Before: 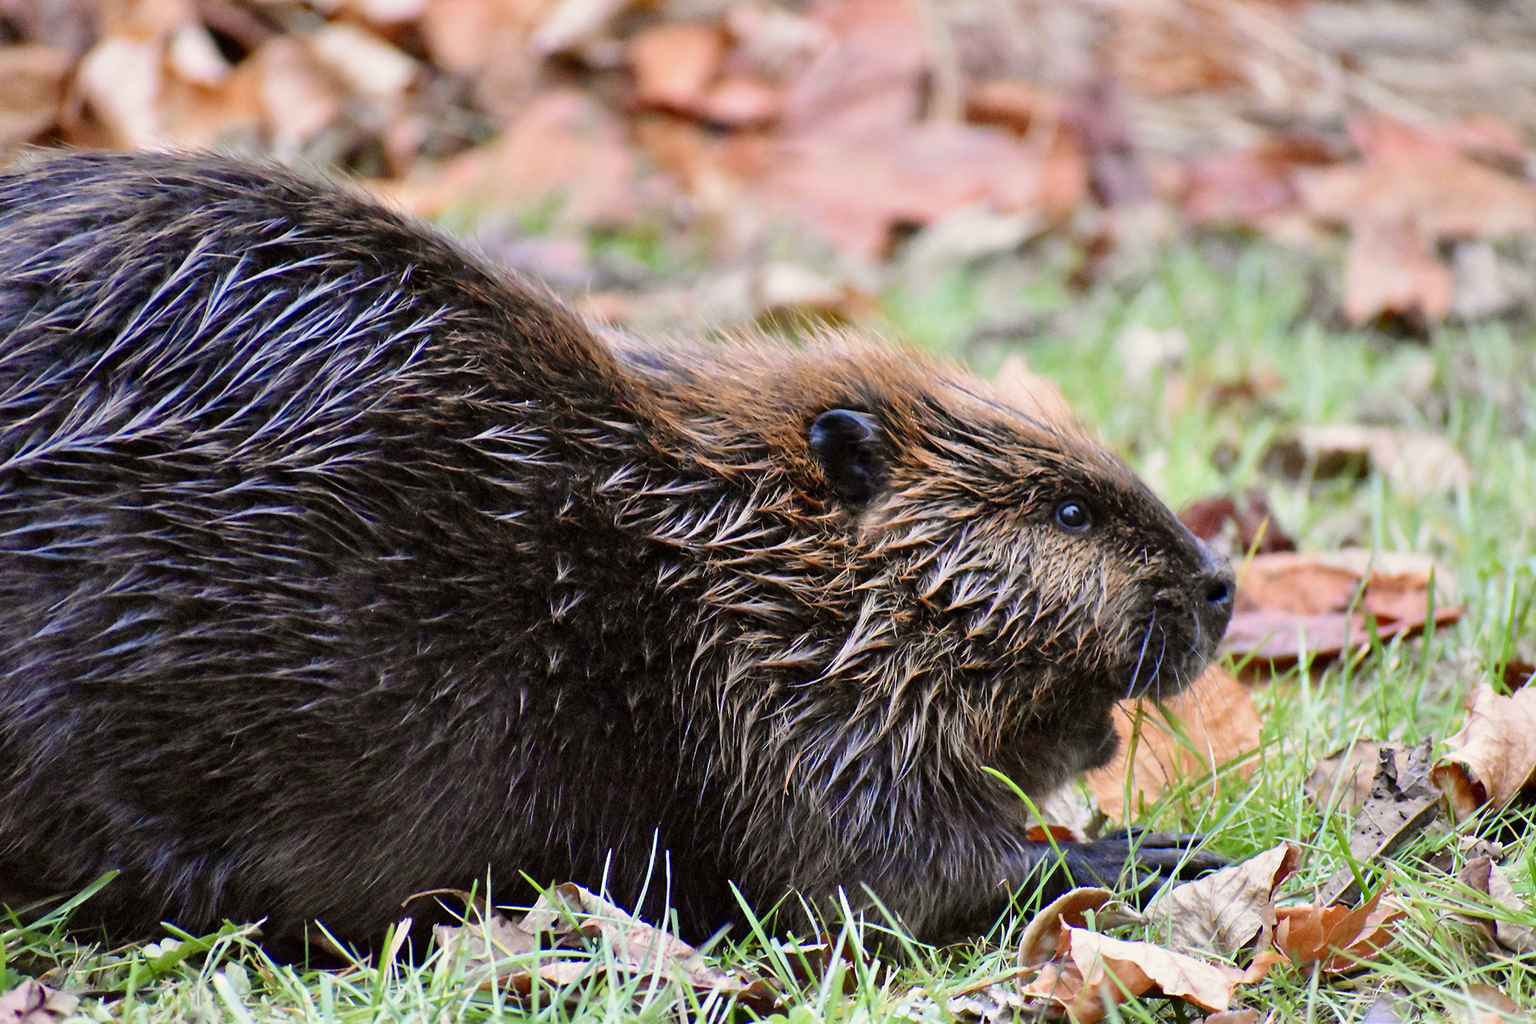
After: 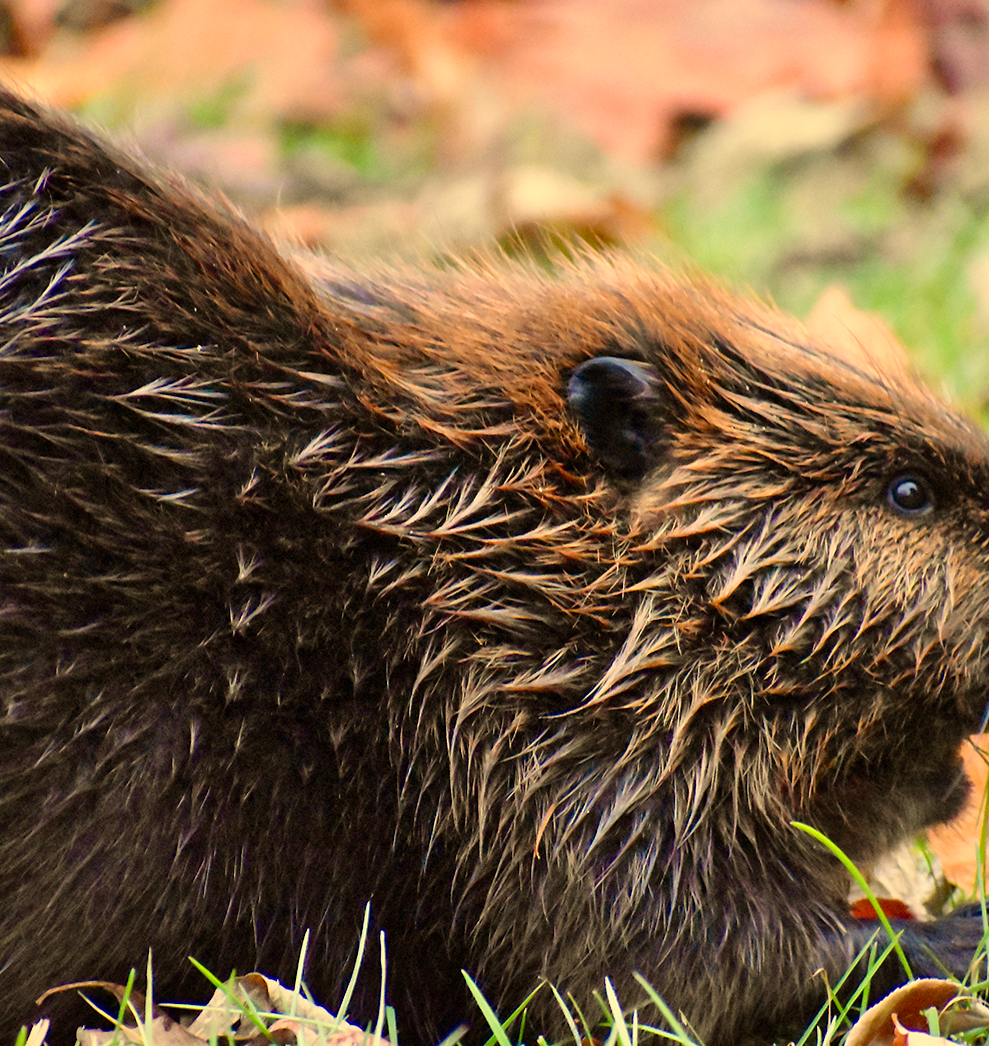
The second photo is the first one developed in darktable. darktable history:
white balance: red 1.08, blue 0.791
crop and rotate: angle 0.02°, left 24.353%, top 13.219%, right 26.156%, bottom 8.224%
